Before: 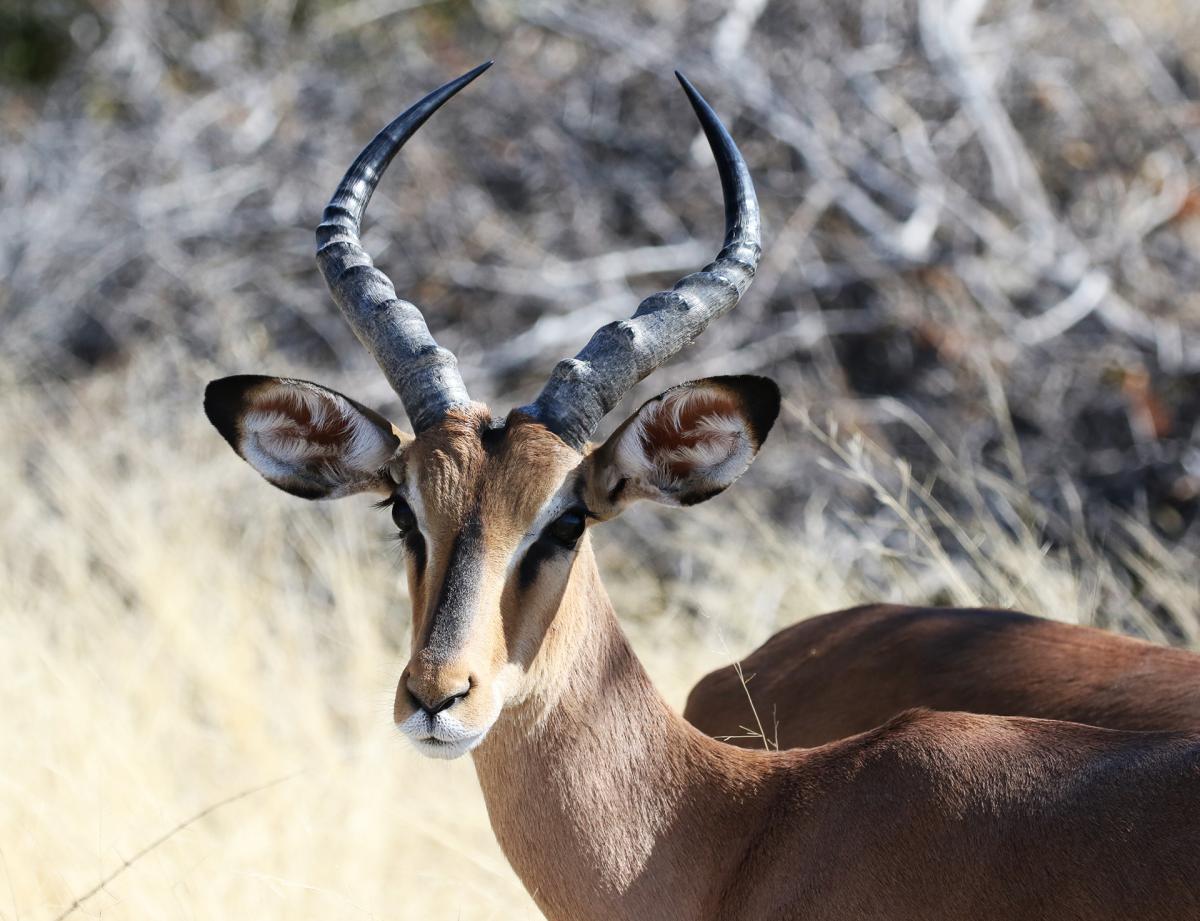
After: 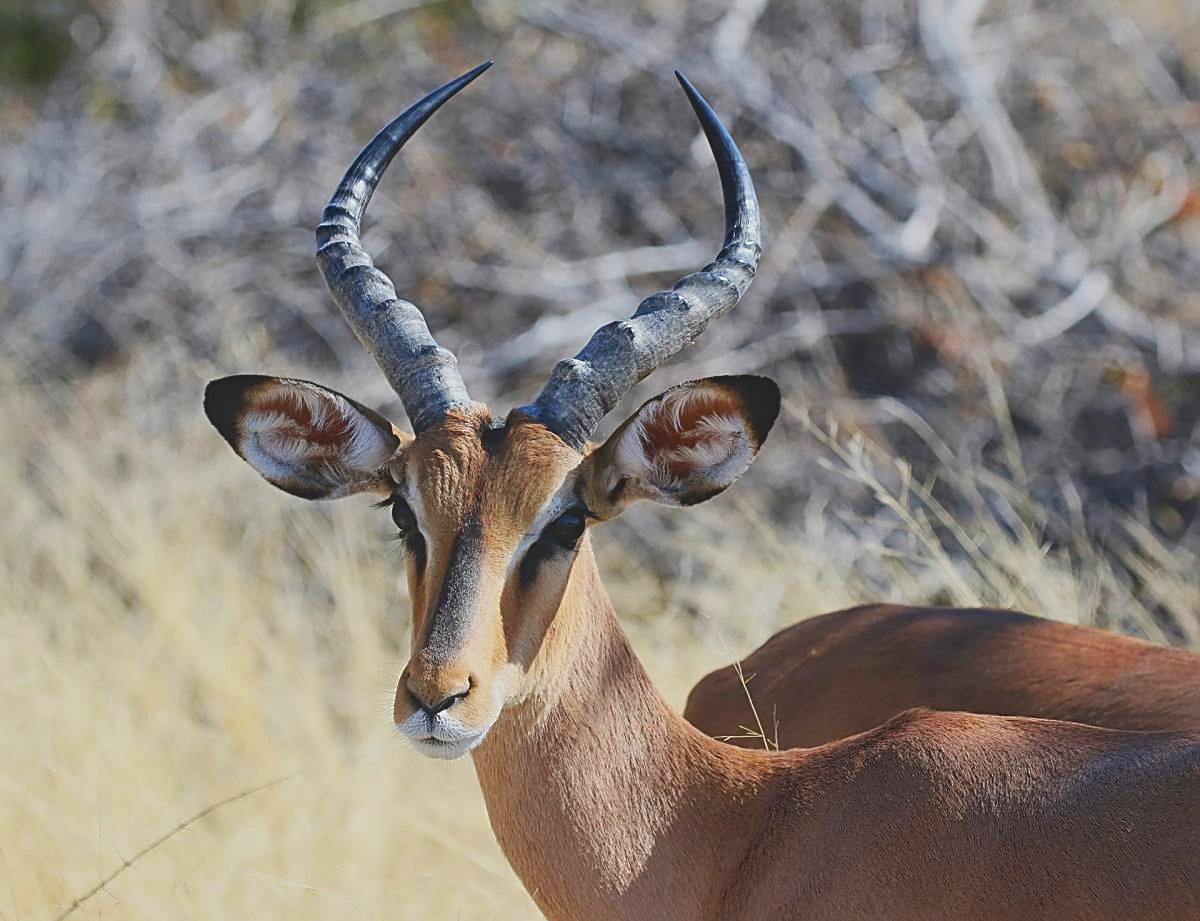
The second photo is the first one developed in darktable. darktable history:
shadows and highlights: on, module defaults
sharpen: amount 0.75
contrast brightness saturation: contrast -0.19, saturation 0.19
